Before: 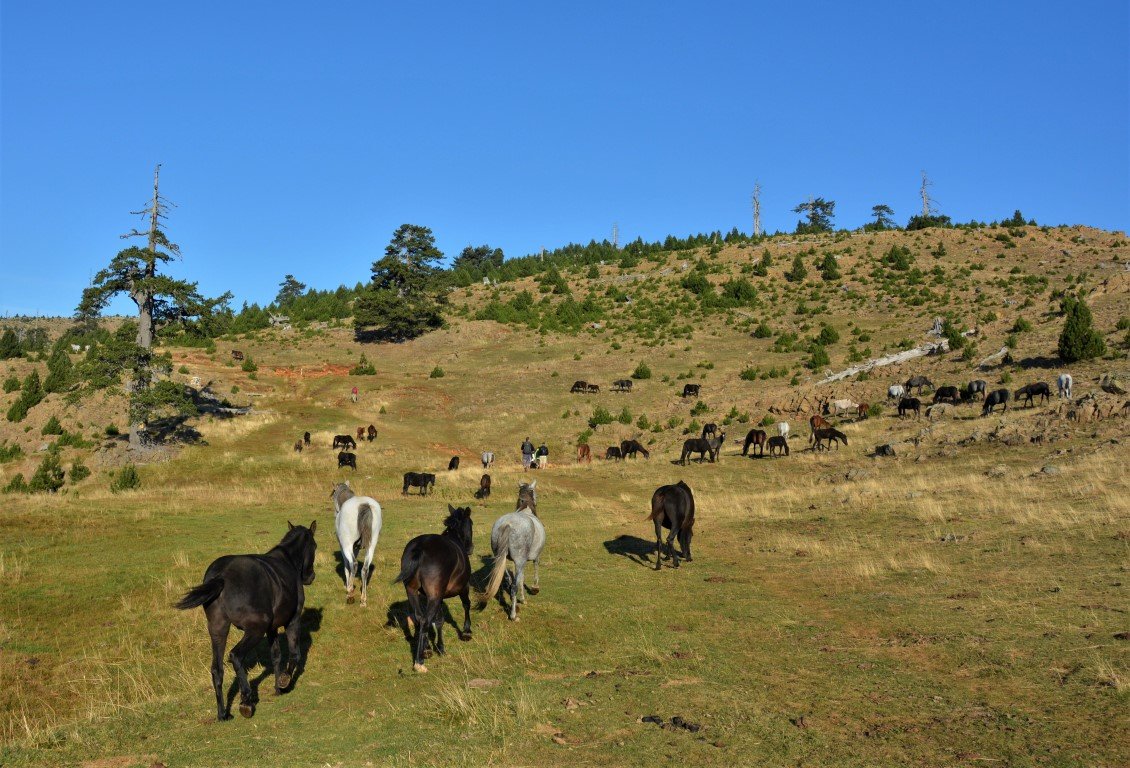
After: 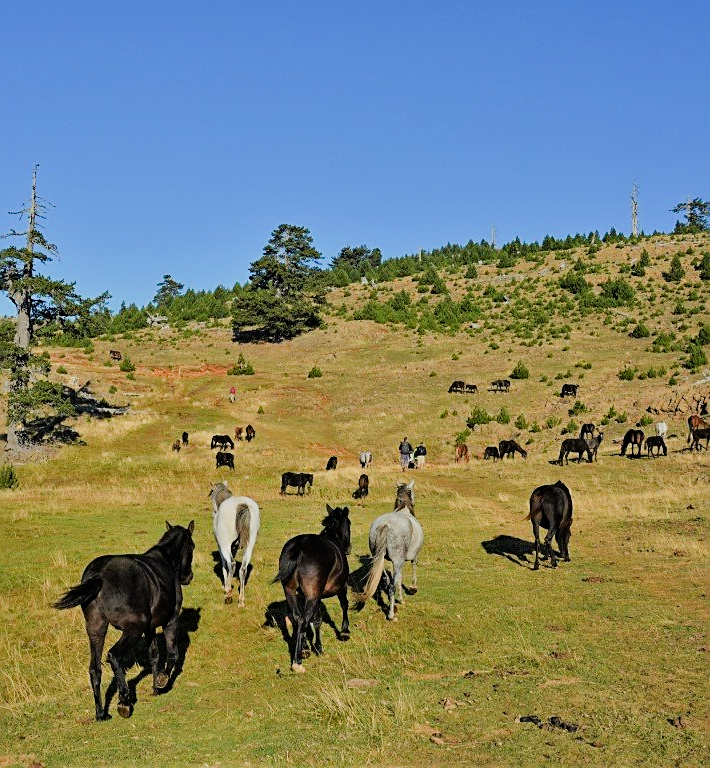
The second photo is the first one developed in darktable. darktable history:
haze removal: compatibility mode true, adaptive false
exposure: black level correction -0.002, exposure 0.545 EV, compensate highlight preservation false
sharpen: on, module defaults
color correction: highlights b* -0.002, saturation 1.06
filmic rgb: black relative exposure -6.93 EV, white relative exposure 5.65 EV, threshold 5.95 EV, hardness 2.84, enable highlight reconstruction true
crop: left 10.799%, right 26.363%
